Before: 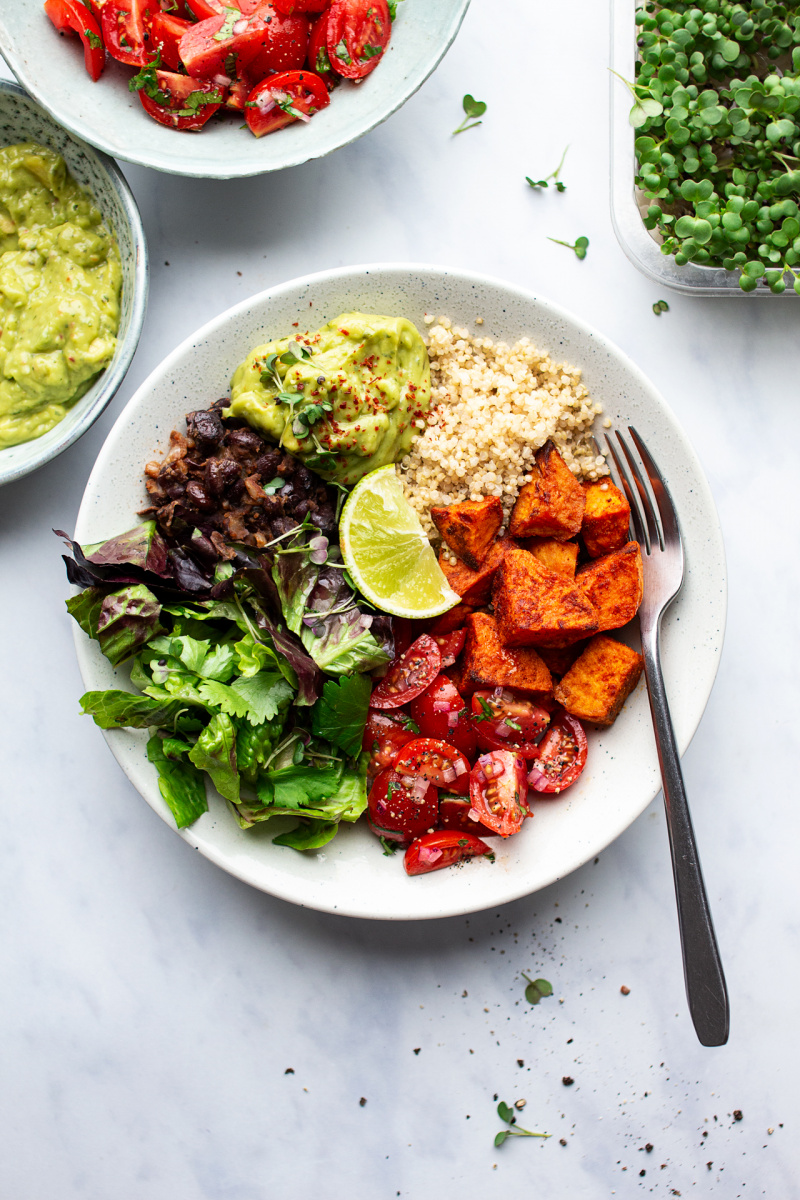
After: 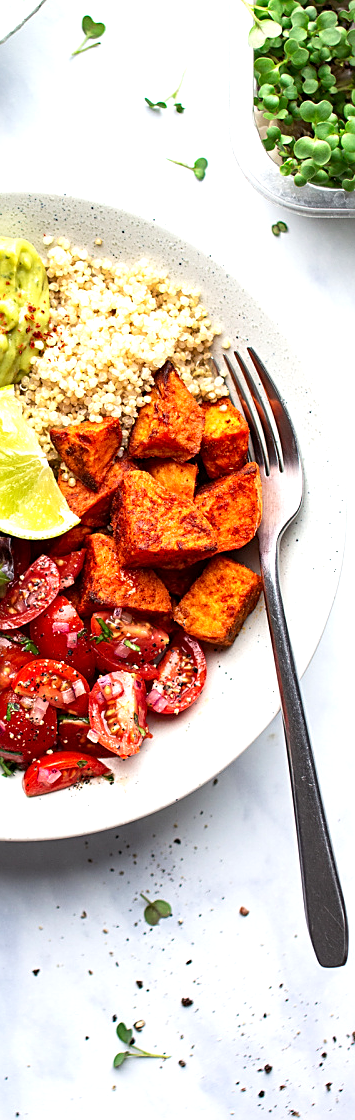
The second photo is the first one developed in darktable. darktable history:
exposure: black level correction 0.001, exposure 0.5 EV, compensate exposure bias true, compensate highlight preservation false
sharpen: on, module defaults
crop: left 47.628%, top 6.643%, right 7.874%
